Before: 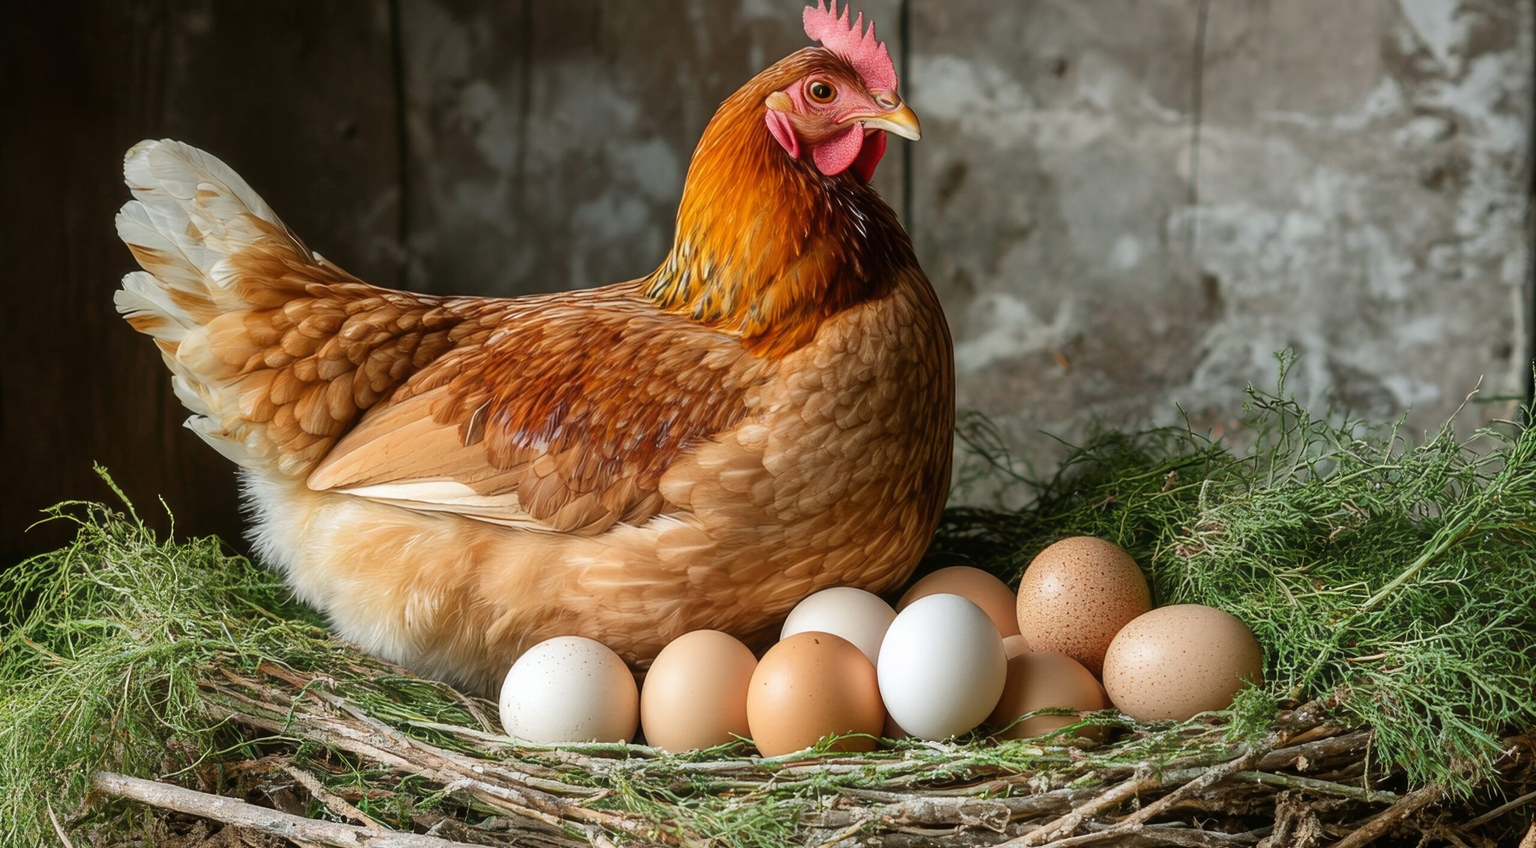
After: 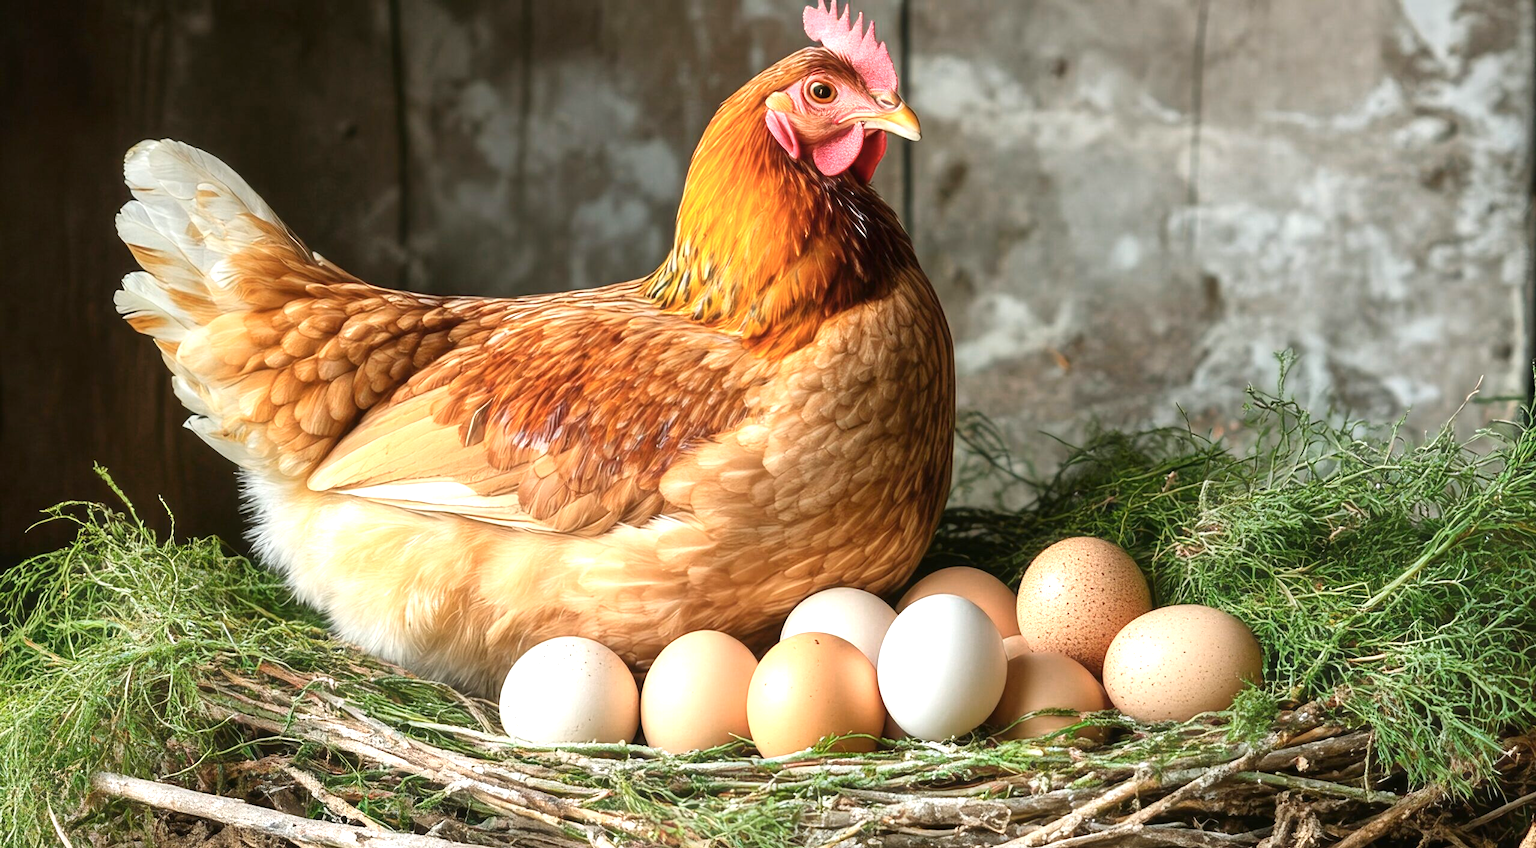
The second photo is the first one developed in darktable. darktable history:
color zones: curves: ch0 [(0, 0.465) (0.092, 0.596) (0.289, 0.464) (0.429, 0.453) (0.571, 0.464) (0.714, 0.455) (0.857, 0.462) (1, 0.465)]
exposure: exposure 0.77 EV, compensate highlight preservation false
